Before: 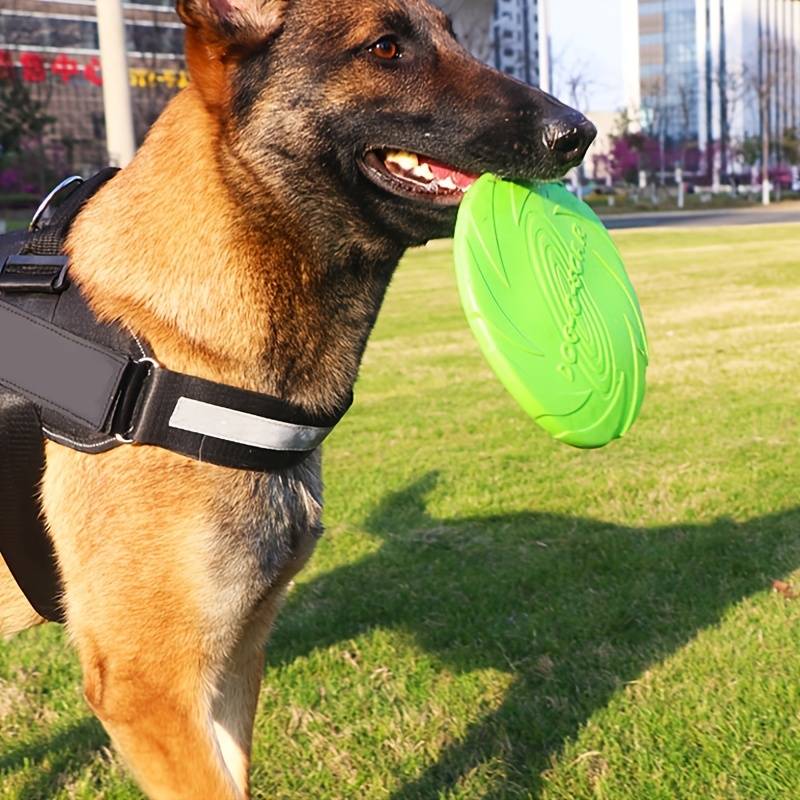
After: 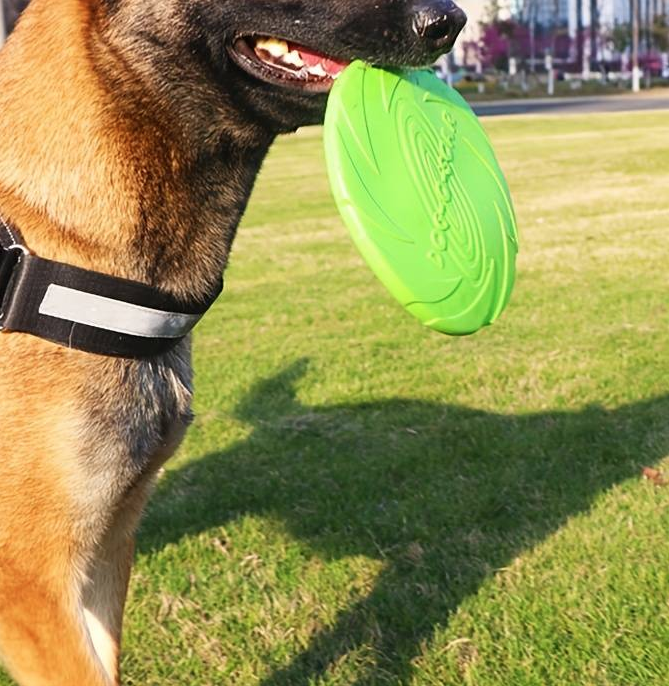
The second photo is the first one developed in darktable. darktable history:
color balance rgb: linear chroma grading › shadows -3%, linear chroma grading › highlights -4%
crop: left 16.315%, top 14.246%
